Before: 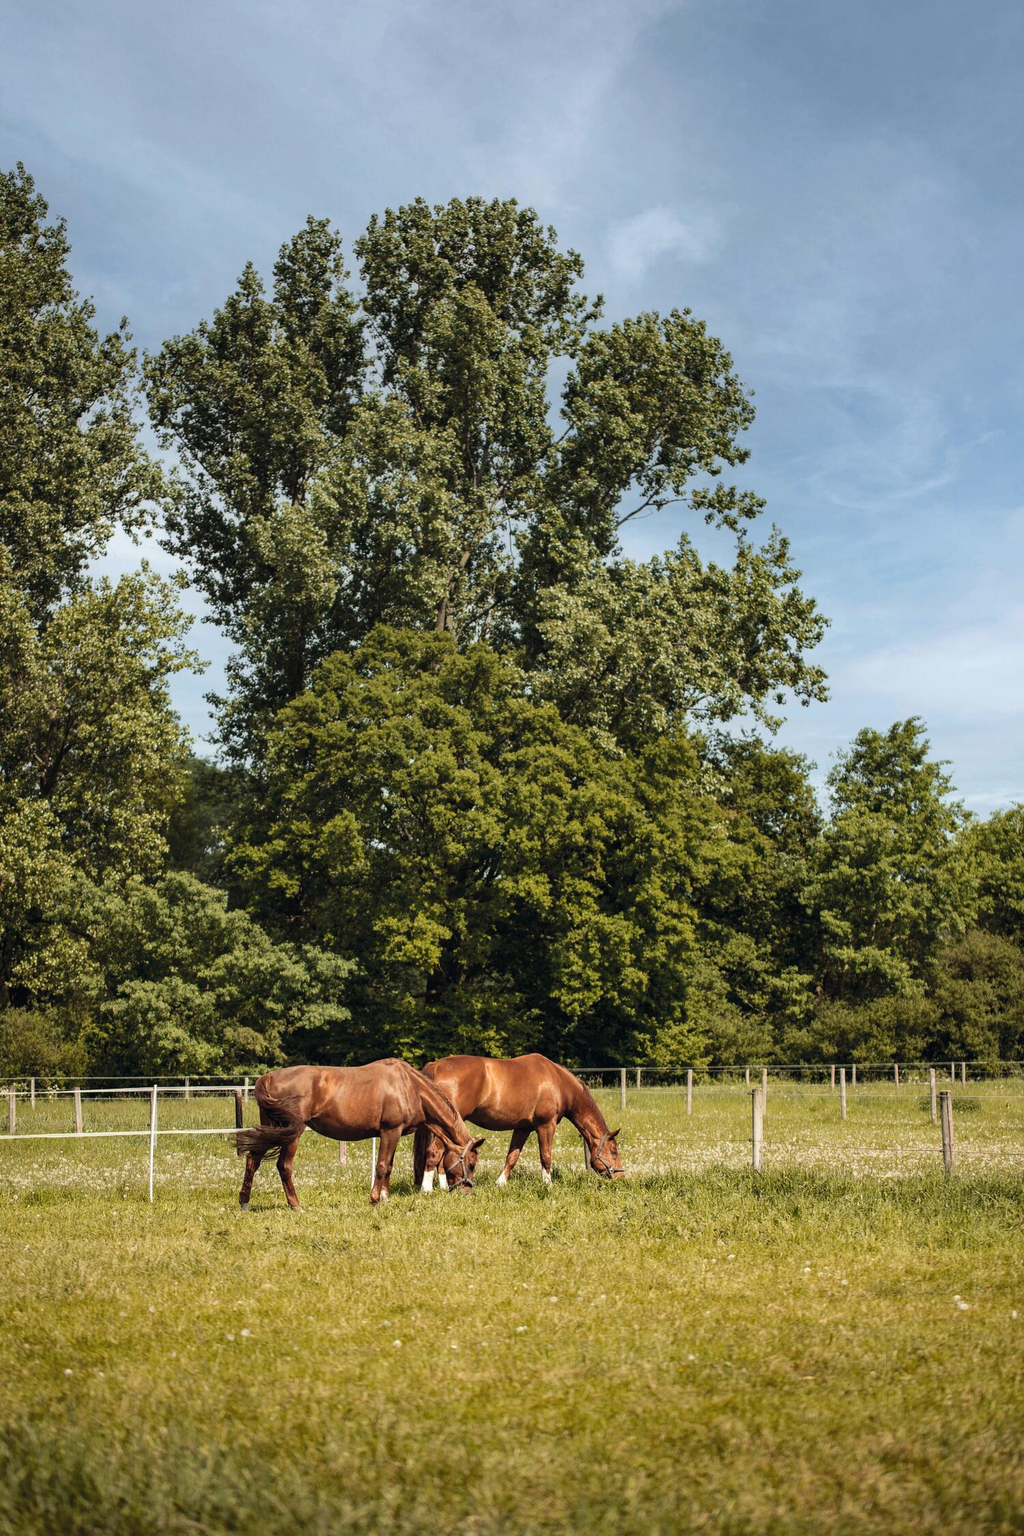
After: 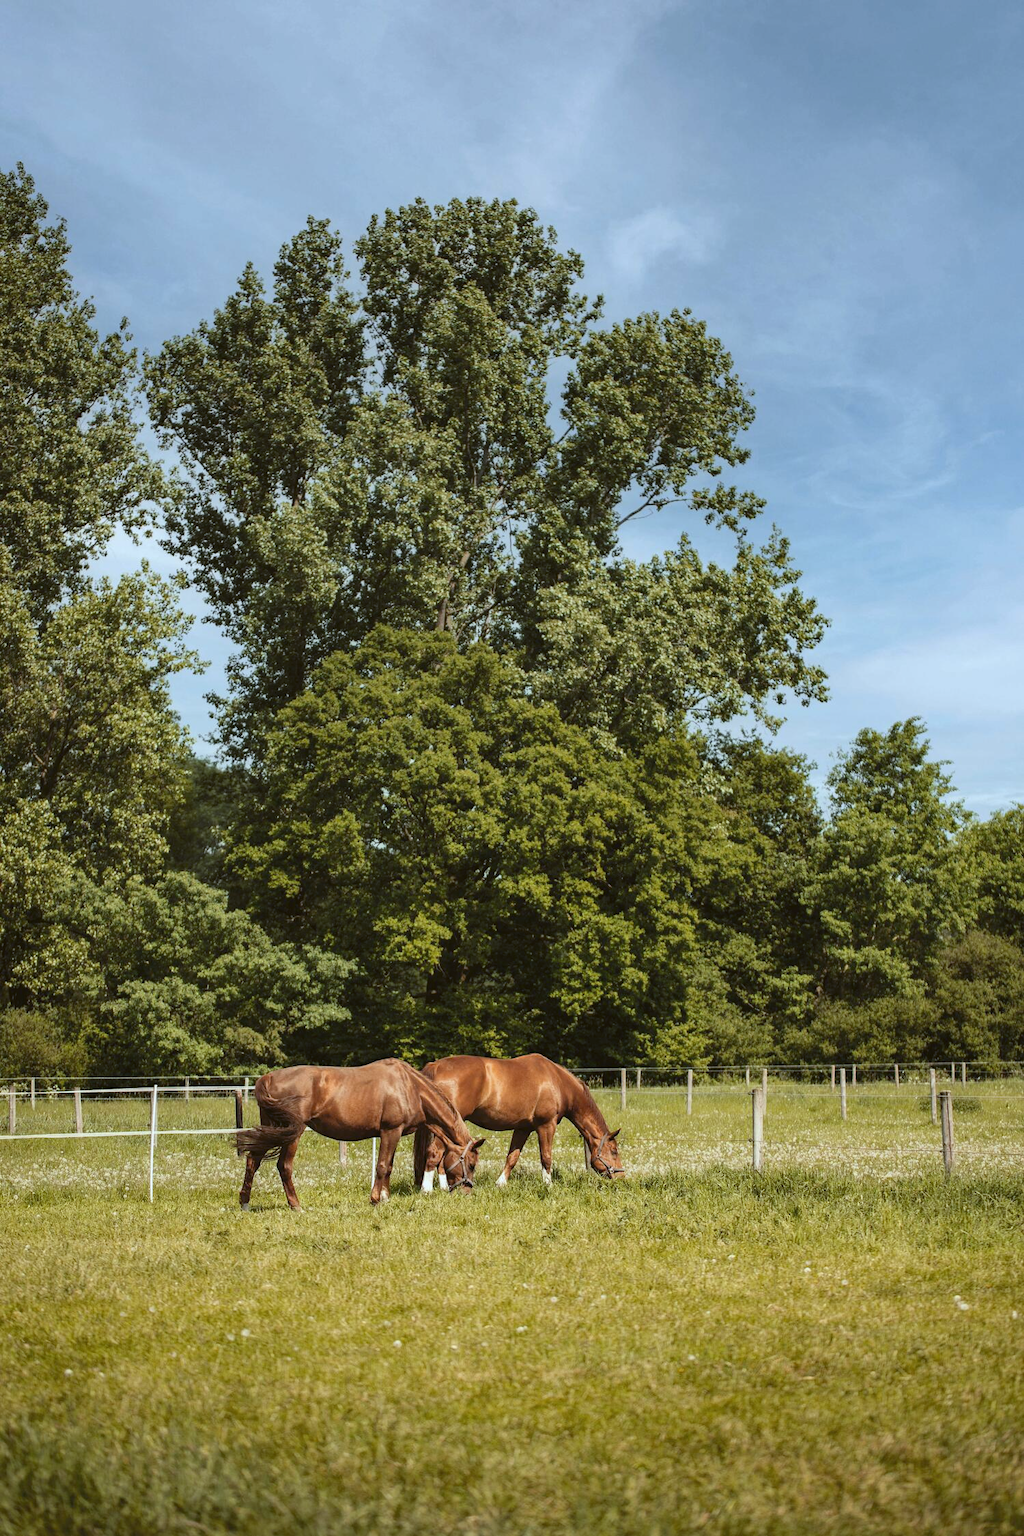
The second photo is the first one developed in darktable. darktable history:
white balance: red 0.974, blue 1.044
color balance: lift [1.004, 1.002, 1.002, 0.998], gamma [1, 1.007, 1.002, 0.993], gain [1, 0.977, 1.013, 1.023], contrast -3.64%
